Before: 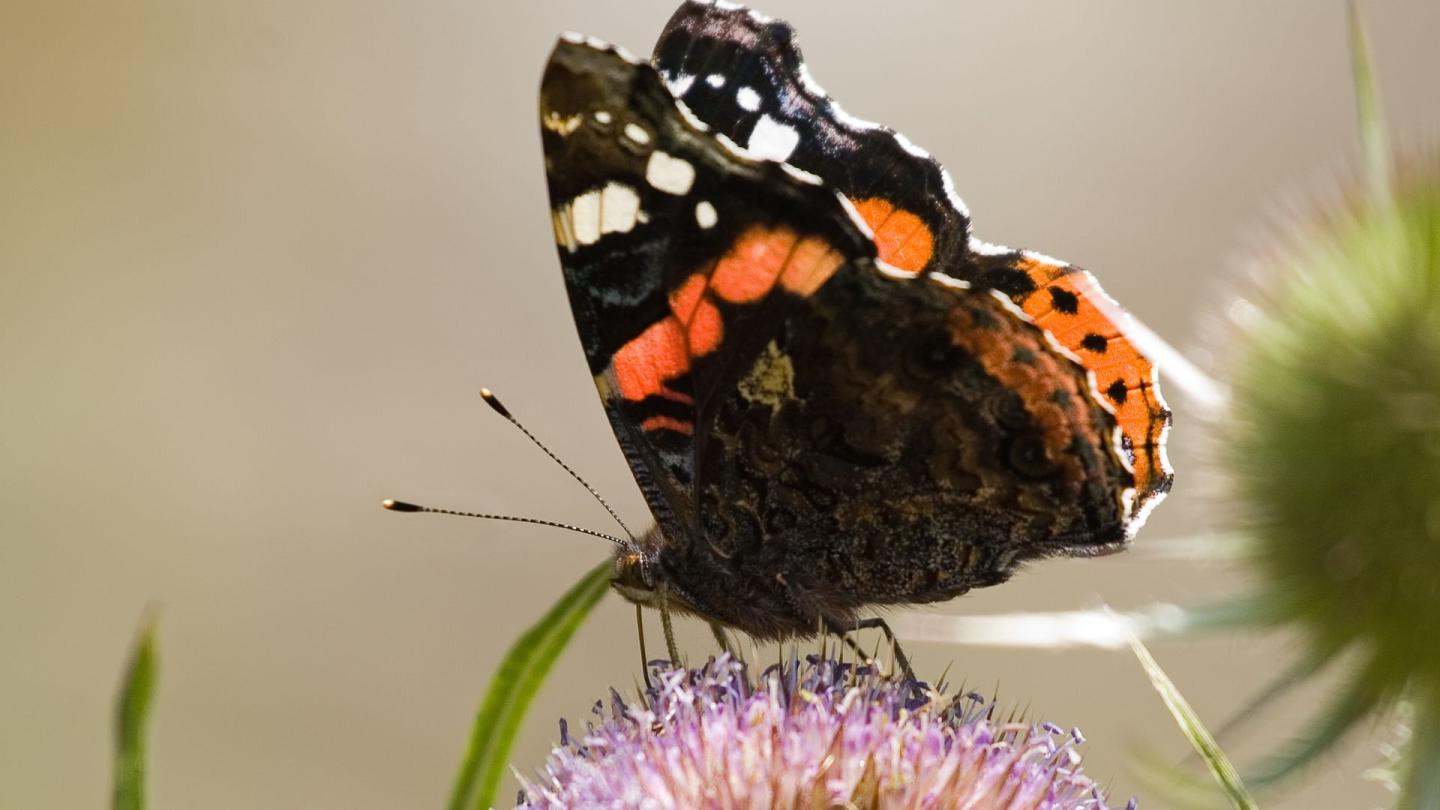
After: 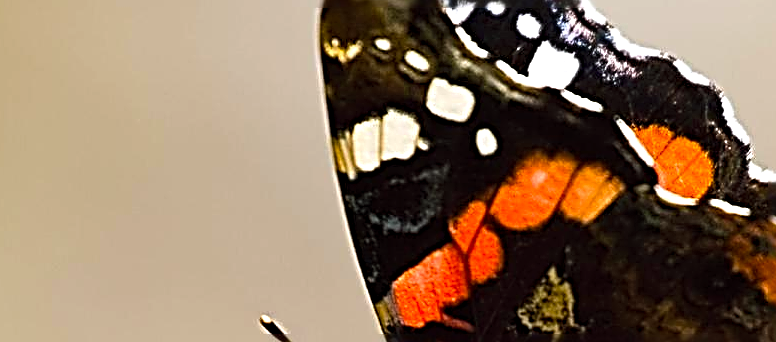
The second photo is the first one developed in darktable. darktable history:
sharpen: radius 3.158, amount 1.731
color balance: lift [1, 1.001, 0.999, 1.001], gamma [1, 1.004, 1.007, 0.993], gain [1, 0.991, 0.987, 1.013], contrast 10%, output saturation 120%
white balance: emerald 1
crop: left 15.306%, top 9.065%, right 30.789%, bottom 48.638%
